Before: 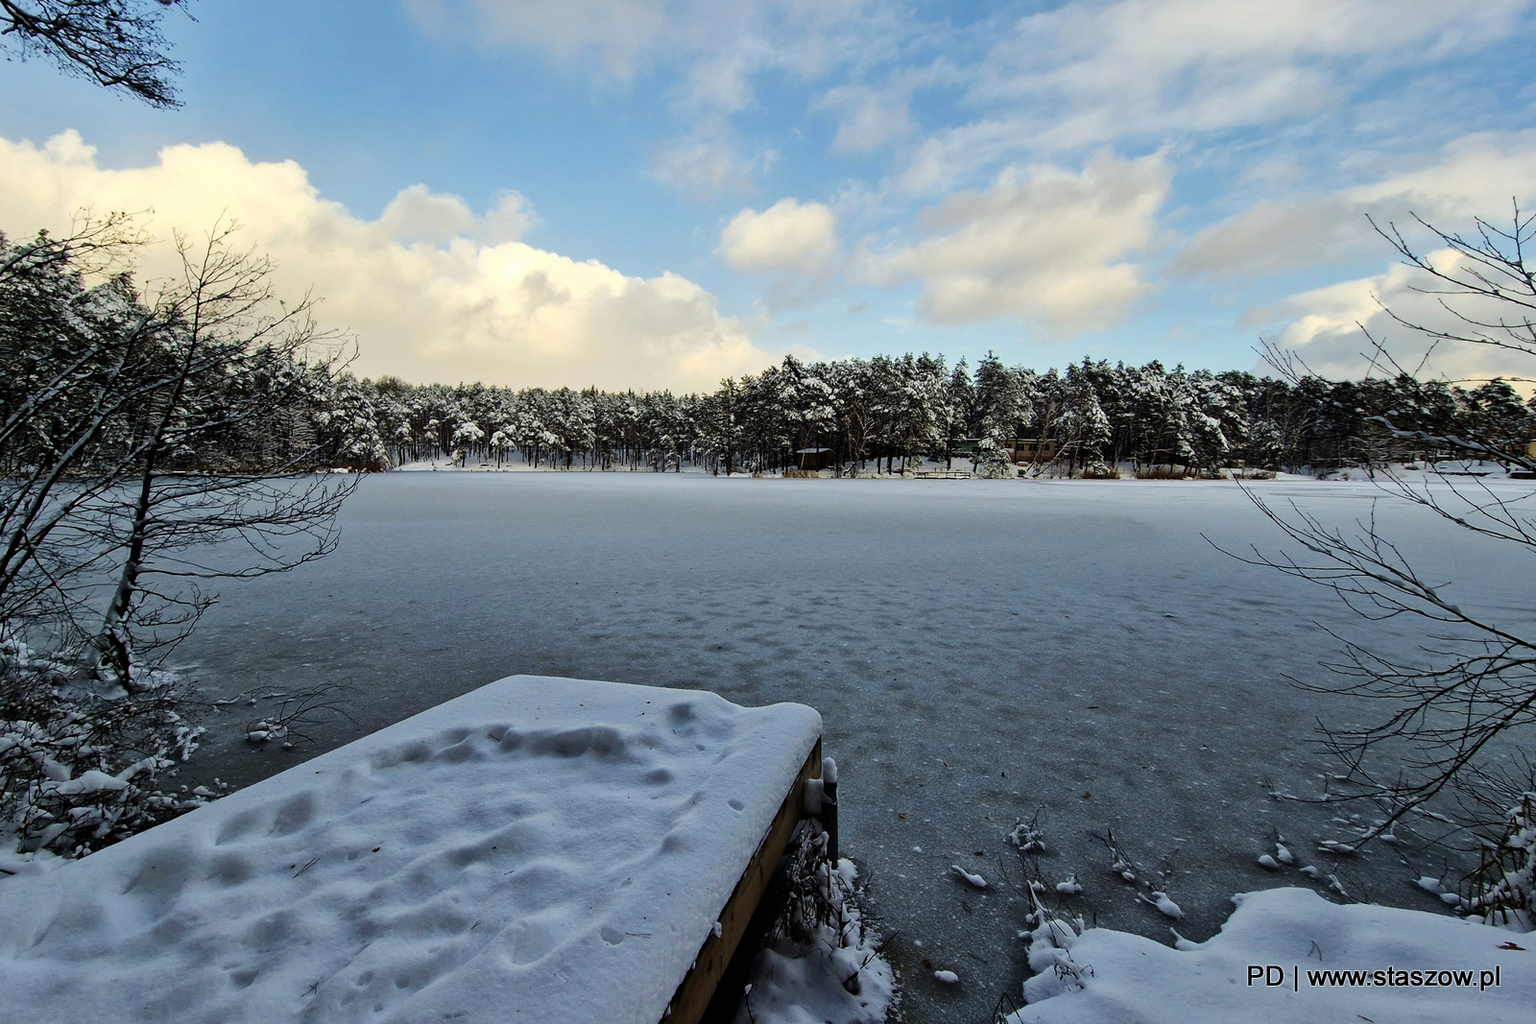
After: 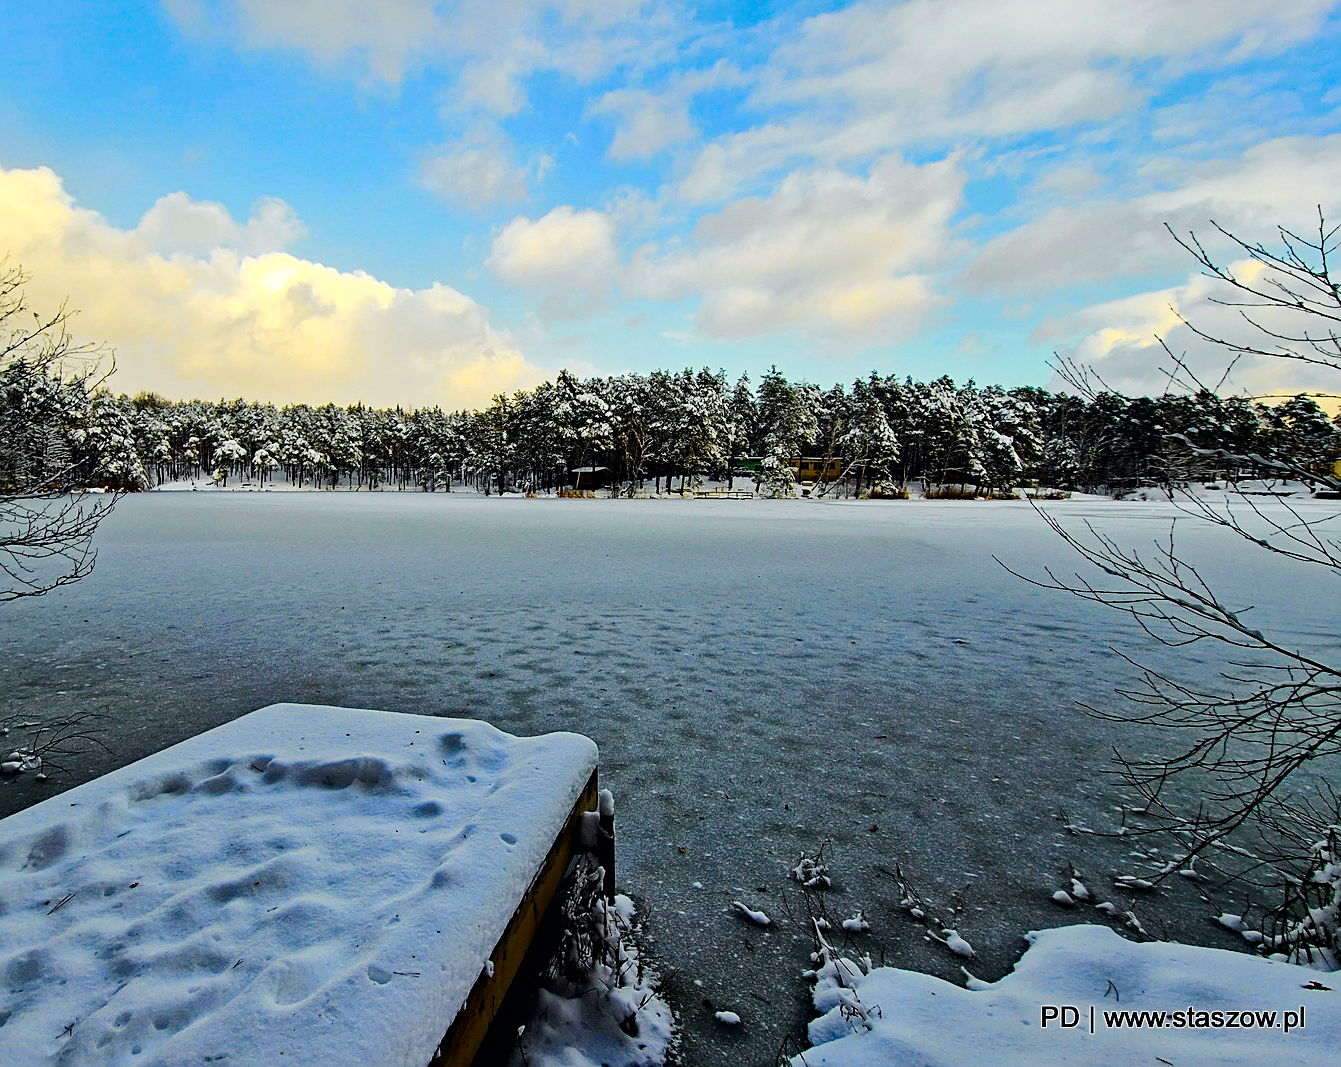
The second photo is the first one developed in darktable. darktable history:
color balance rgb: perceptual saturation grading › global saturation 35%, perceptual saturation grading › highlights -25%, perceptual saturation grading › shadows 50%
tone curve: curves: ch0 [(0, 0) (0.037, 0.011) (0.131, 0.108) (0.279, 0.279) (0.476, 0.554) (0.617, 0.693) (0.704, 0.77) (0.813, 0.852) (0.916, 0.924) (1, 0.993)]; ch1 [(0, 0) (0.318, 0.278) (0.444, 0.427) (0.493, 0.492) (0.508, 0.502) (0.534, 0.529) (0.562, 0.563) (0.626, 0.662) (0.746, 0.764) (1, 1)]; ch2 [(0, 0) (0.316, 0.292) (0.381, 0.37) (0.423, 0.448) (0.476, 0.492) (0.502, 0.498) (0.522, 0.518) (0.533, 0.532) (0.586, 0.631) (0.634, 0.663) (0.7, 0.7) (0.861, 0.808) (1, 0.951)], color space Lab, independent channels, preserve colors none
crop: left 16.145%
sharpen: on, module defaults
haze removal: compatibility mode true, adaptive false
